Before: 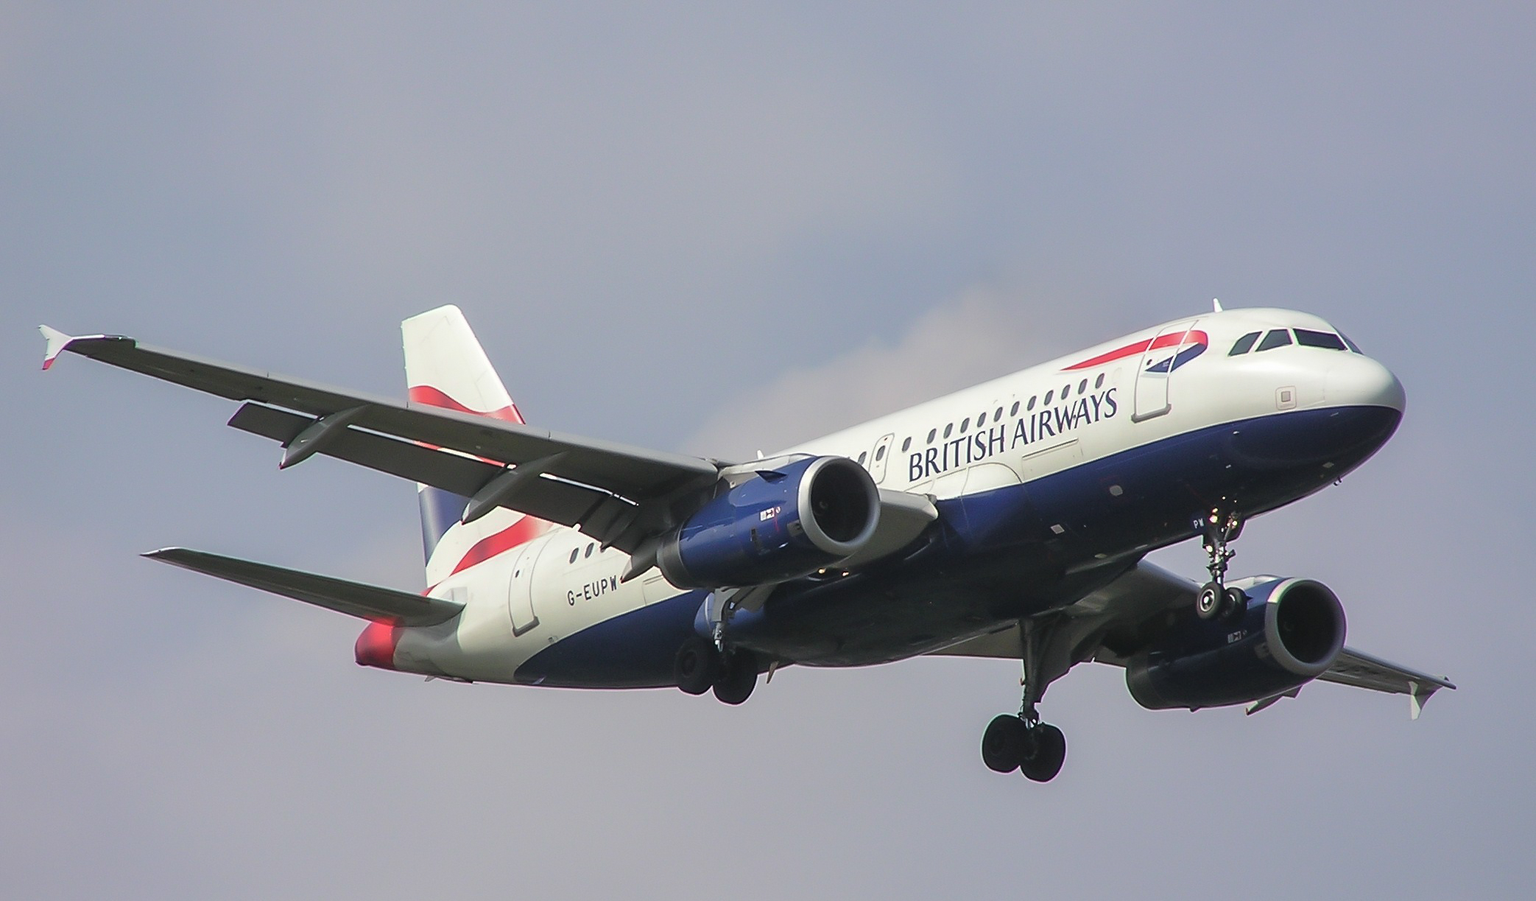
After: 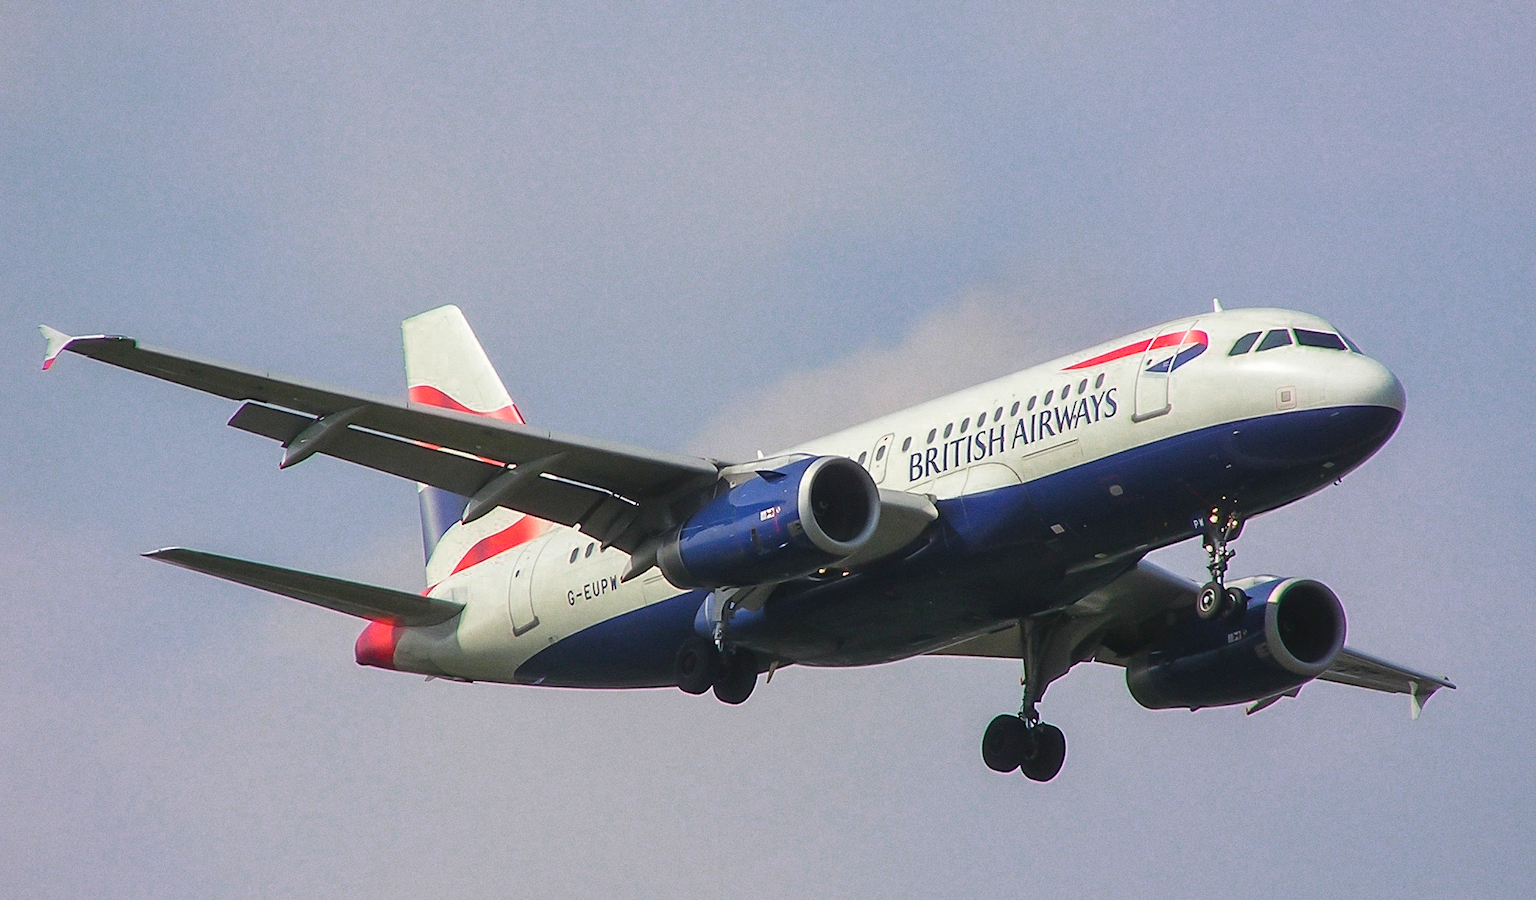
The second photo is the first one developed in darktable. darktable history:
grain: coarseness 0.09 ISO
color zones: curves: ch0 [(0, 0.558) (0.143, 0.548) (0.286, 0.447) (0.429, 0.259) (0.571, 0.5) (0.714, 0.5) (0.857, 0.593) (1, 0.558)]; ch1 [(0, 0.543) (0.01, 0.544) (0.12, 0.492) (0.248, 0.458) (0.5, 0.534) (0.748, 0.5) (0.99, 0.469) (1, 0.543)]; ch2 [(0, 0.507) (0.143, 0.522) (0.286, 0.505) (0.429, 0.5) (0.571, 0.5) (0.714, 0.5) (0.857, 0.5) (1, 0.507)]
color balance rgb: perceptual saturation grading › global saturation 30%, global vibrance 20%
